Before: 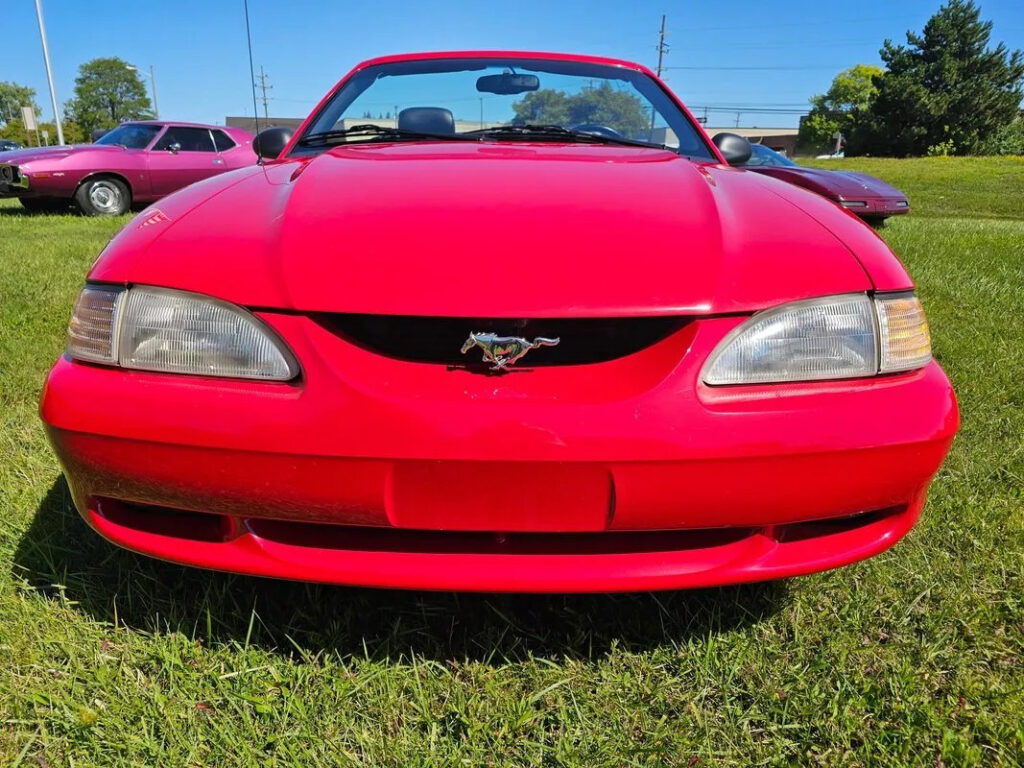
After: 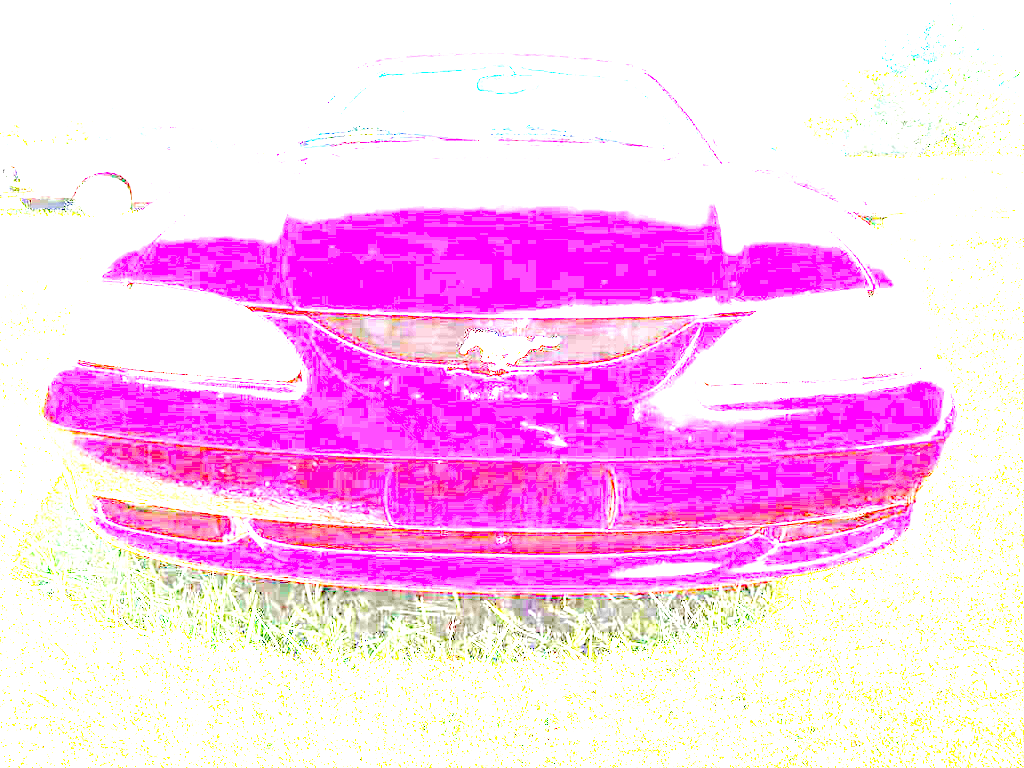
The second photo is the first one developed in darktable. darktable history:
exposure: exposure 8 EV, compensate highlight preservation false
local contrast: highlights 100%, shadows 100%, detail 120%, midtone range 0.2
